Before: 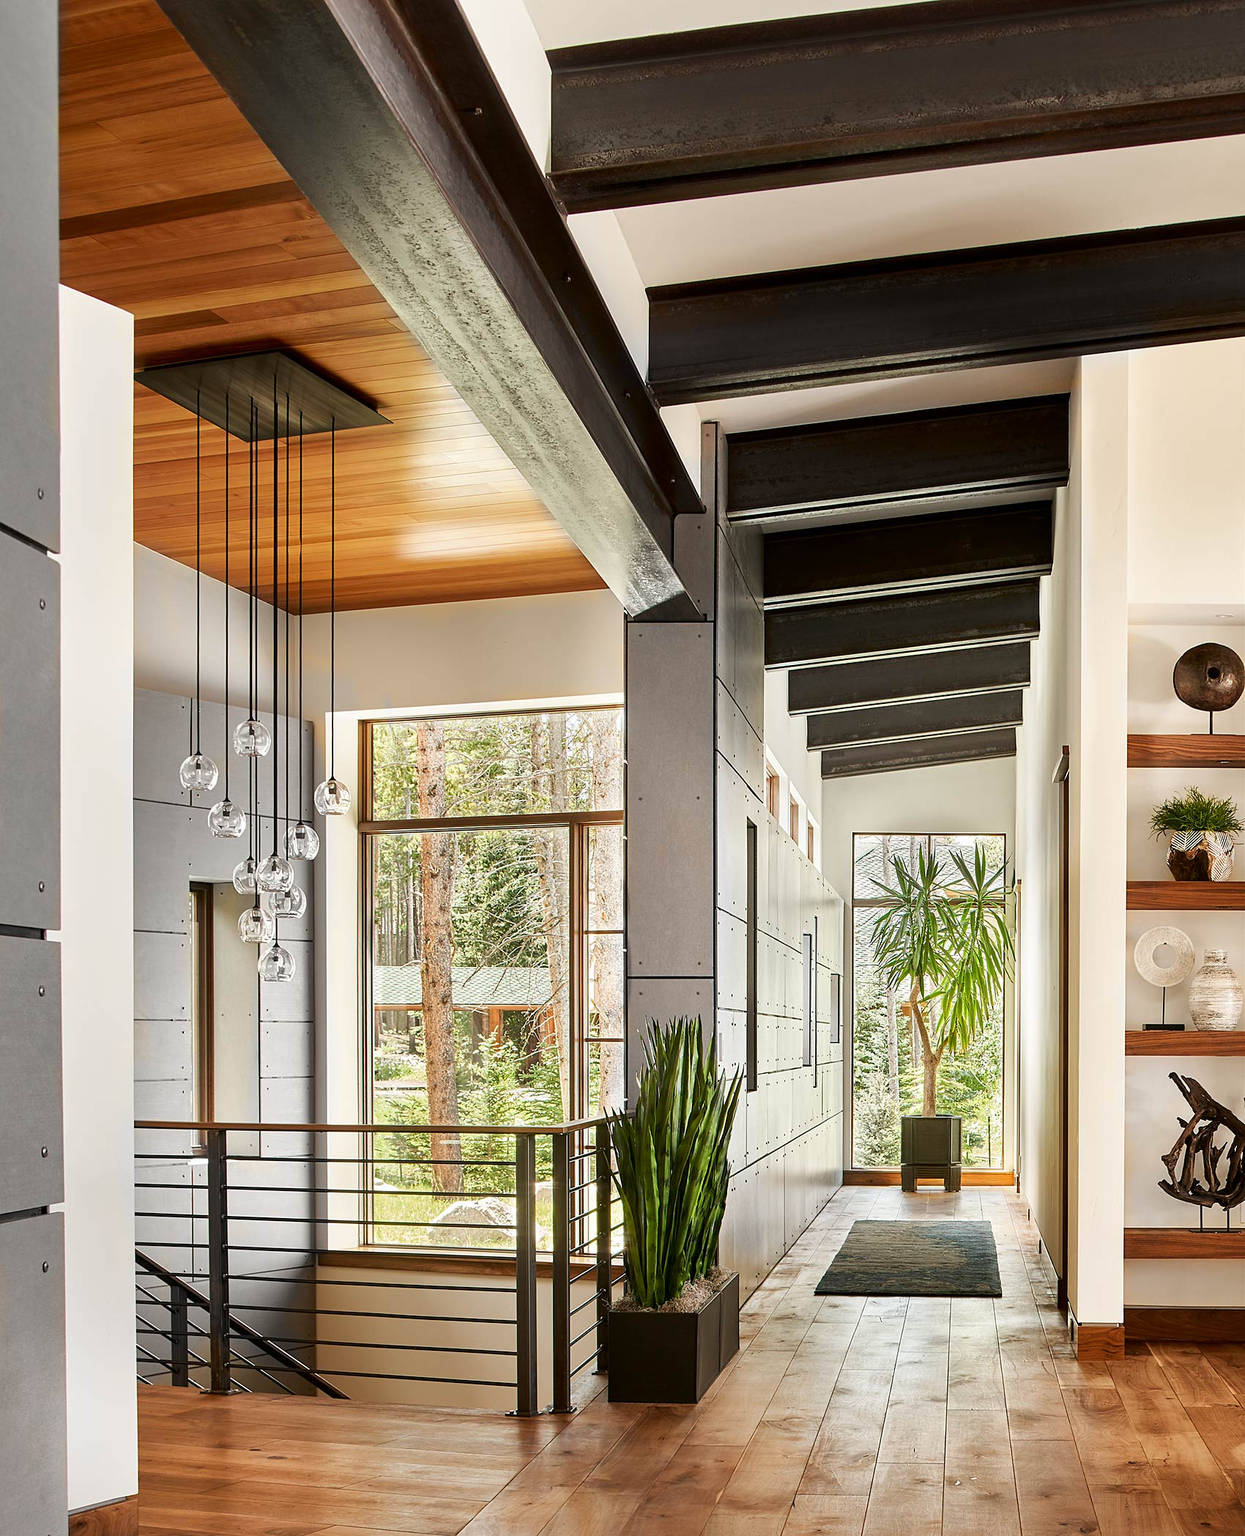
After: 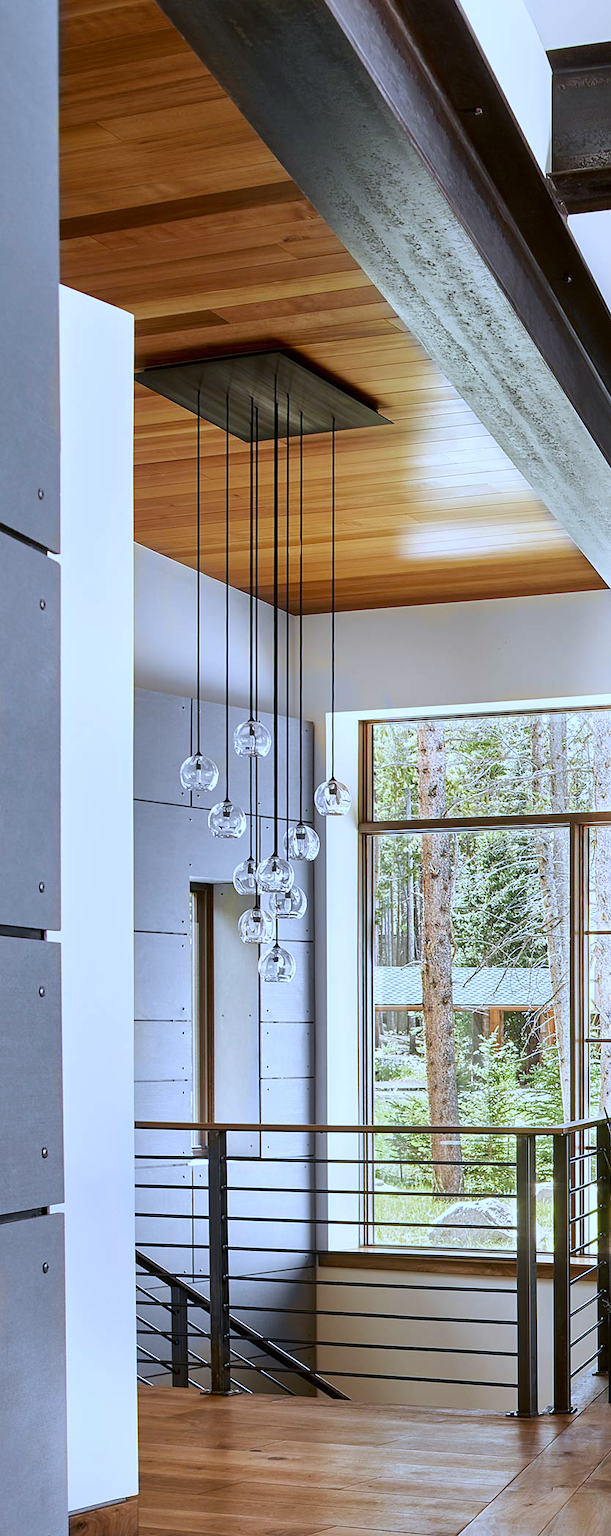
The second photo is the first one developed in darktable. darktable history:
white balance: red 0.871, blue 1.249
crop and rotate: left 0%, top 0%, right 50.845%
